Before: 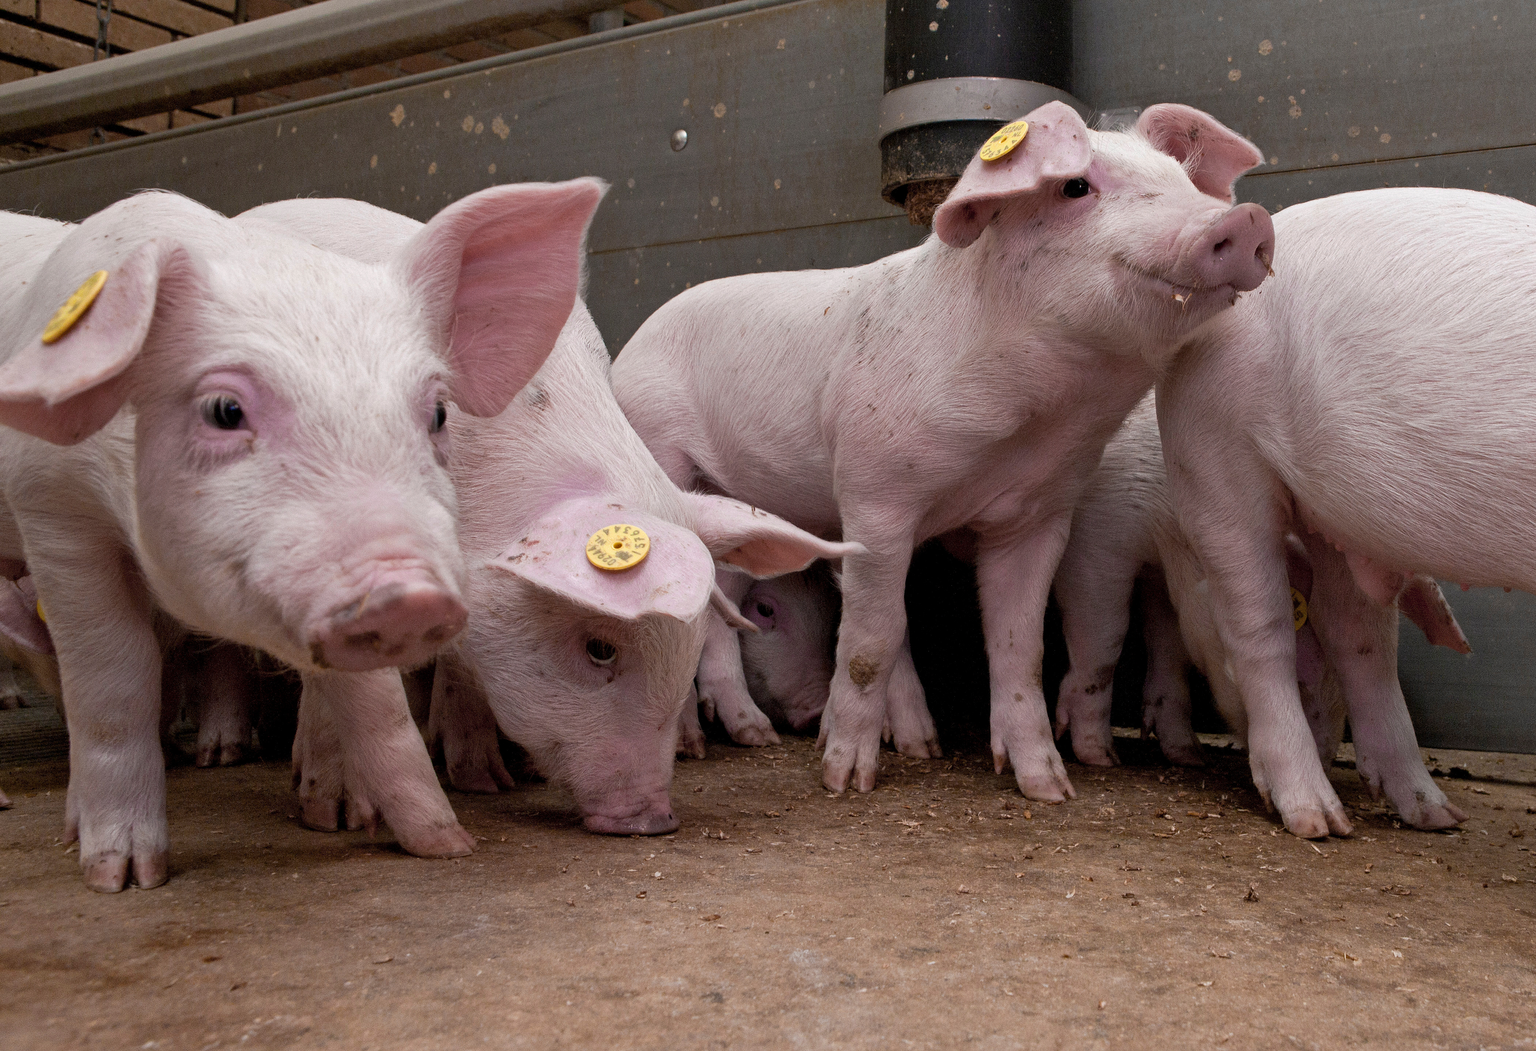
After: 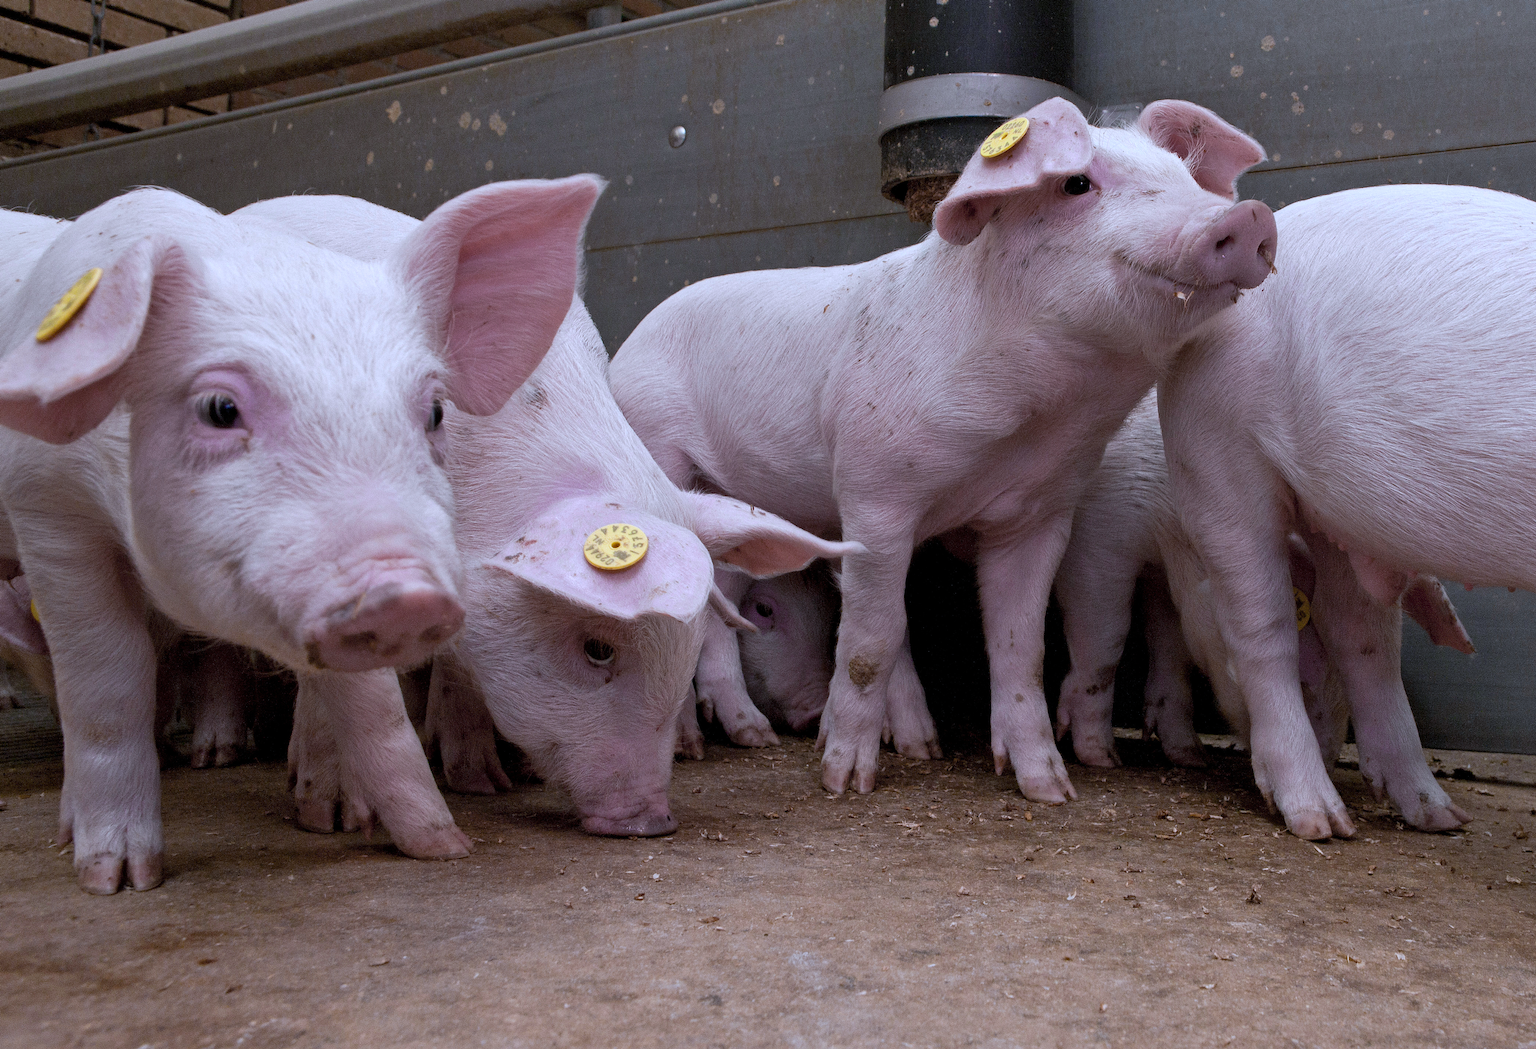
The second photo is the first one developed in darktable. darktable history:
crop: left 0.434%, top 0.485%, right 0.244%, bottom 0.386%
white balance: red 0.948, green 1.02, blue 1.176
exposure: exposure -0.072 EV, compensate highlight preservation false
